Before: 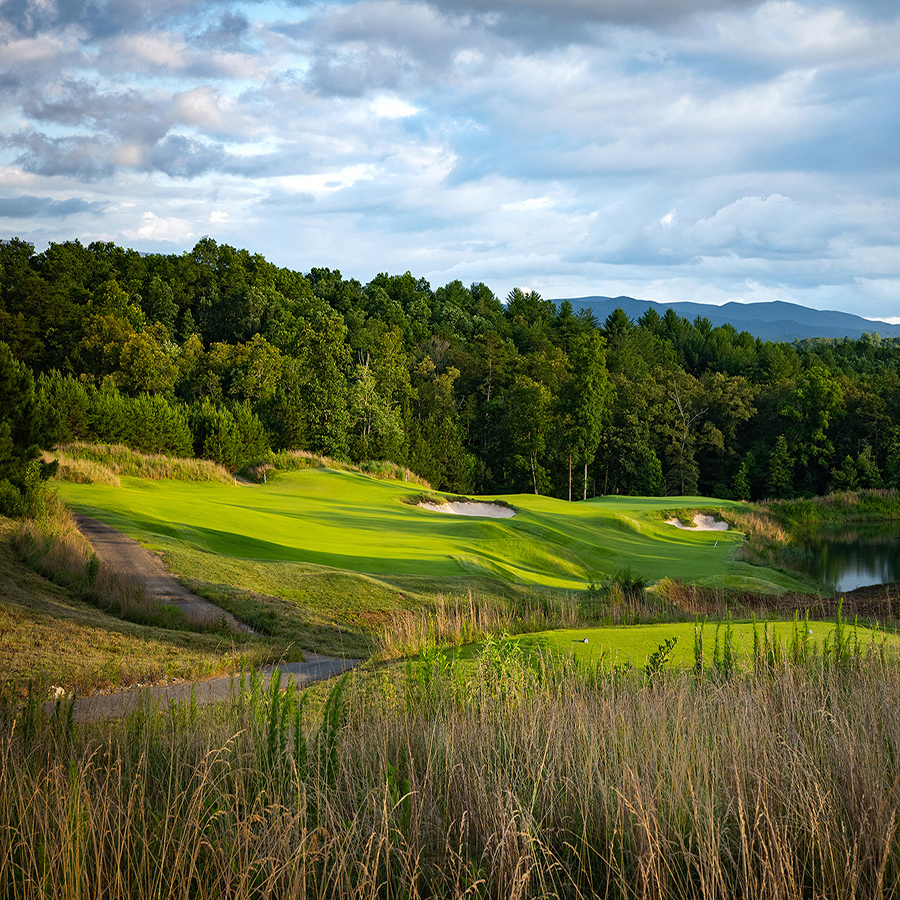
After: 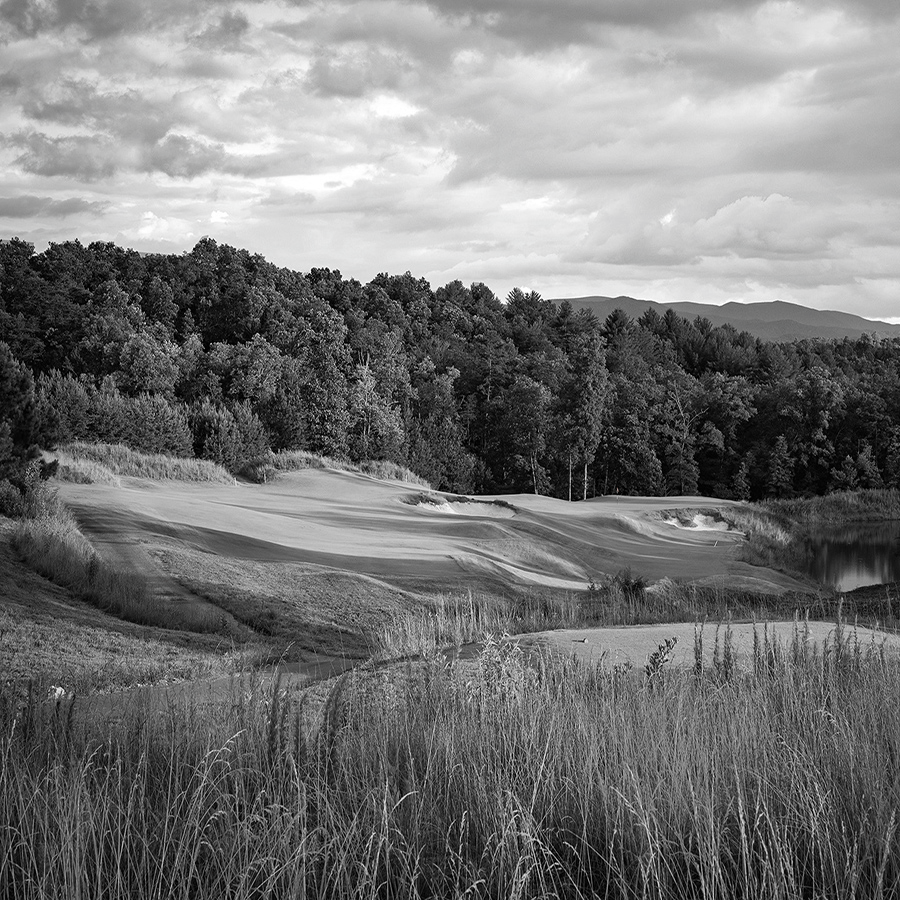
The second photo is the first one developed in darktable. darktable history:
velvia: strength 45%
color zones: curves: ch1 [(0, 0.006) (0.094, 0.285) (0.171, 0.001) (0.429, 0.001) (0.571, 0.003) (0.714, 0.004) (0.857, 0.004) (1, 0.006)]
color correction: saturation 0.2
